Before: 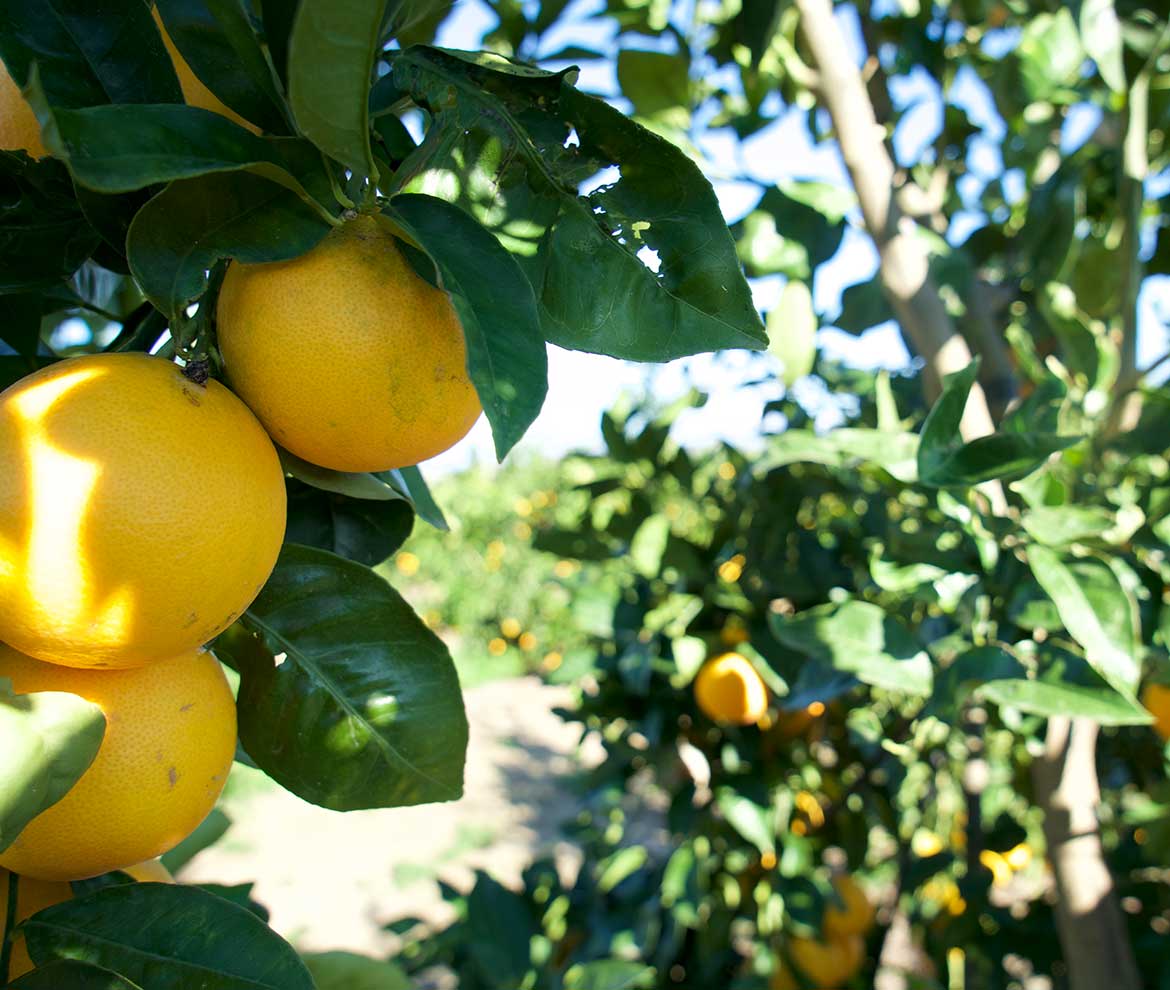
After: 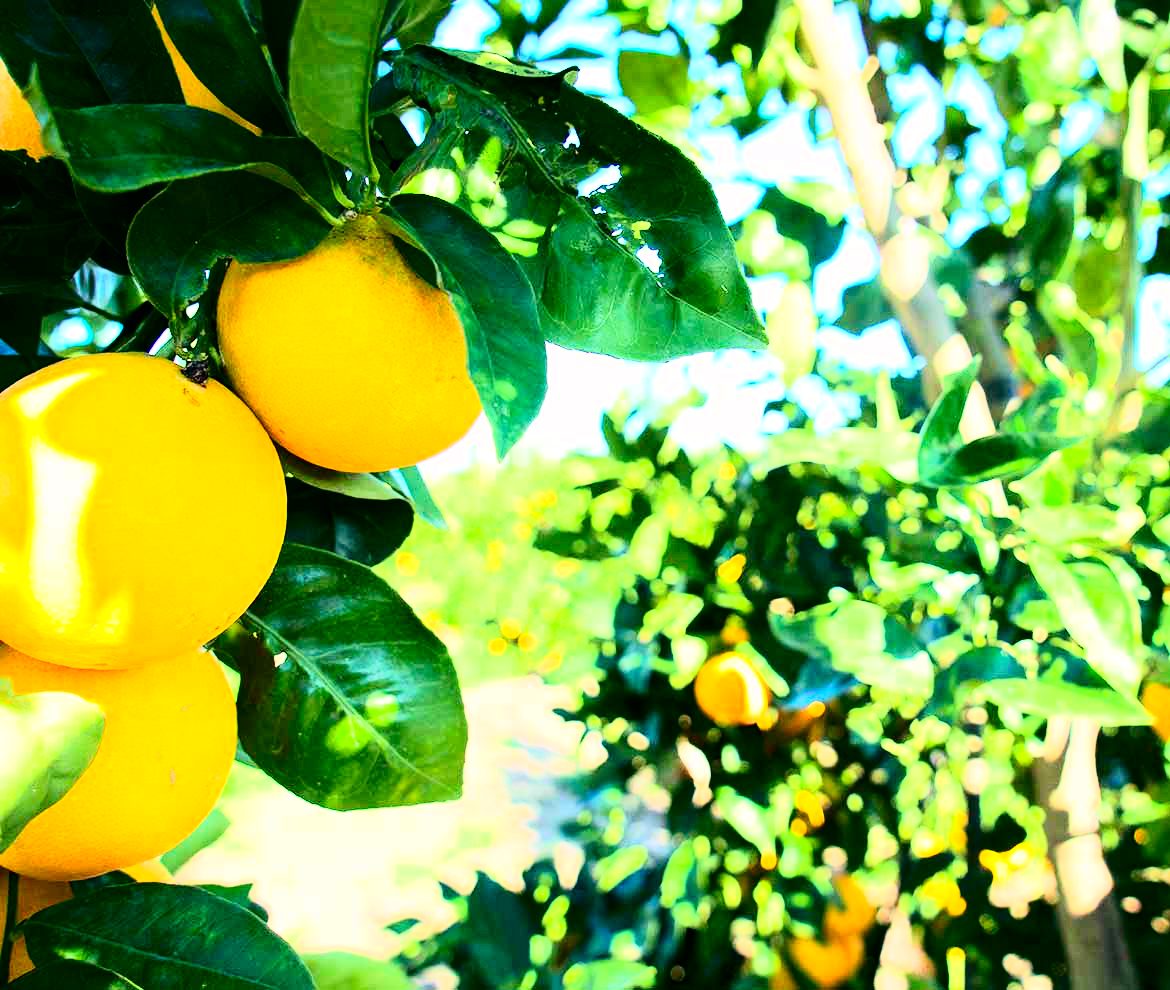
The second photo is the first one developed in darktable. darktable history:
exposure: black level correction 0, exposure 0.69 EV, compensate highlight preservation false
contrast brightness saturation: contrast 0.069, brightness -0.133, saturation 0.06
base curve: curves: ch0 [(0, 0) (0, 0.001) (0.001, 0.001) (0.004, 0.002) (0.007, 0.004) (0.015, 0.013) (0.033, 0.045) (0.052, 0.096) (0.075, 0.17) (0.099, 0.241) (0.163, 0.42) (0.219, 0.55) (0.259, 0.616) (0.327, 0.722) (0.365, 0.765) (0.522, 0.873) (0.547, 0.881) (0.689, 0.919) (0.826, 0.952) (1, 1)], exposure shift 0.01
color correction: highlights a* 7.69, highlights b* 4.07
tone curve: curves: ch0 [(0, 0) (0.051, 0.03) (0.096, 0.071) (0.243, 0.246) (0.461, 0.515) (0.605, 0.692) (0.761, 0.85) (0.881, 0.933) (1, 0.984)]; ch1 [(0, 0) (0.1, 0.038) (0.318, 0.243) (0.431, 0.384) (0.488, 0.475) (0.499, 0.499) (0.534, 0.546) (0.567, 0.592) (0.601, 0.632) (0.734, 0.809) (1, 1)]; ch2 [(0, 0) (0.297, 0.257) (0.414, 0.379) (0.453, 0.45) (0.479, 0.483) (0.504, 0.499) (0.52, 0.519) (0.541, 0.554) (0.614, 0.652) (0.817, 0.874) (1, 1)], color space Lab, independent channels, preserve colors none
